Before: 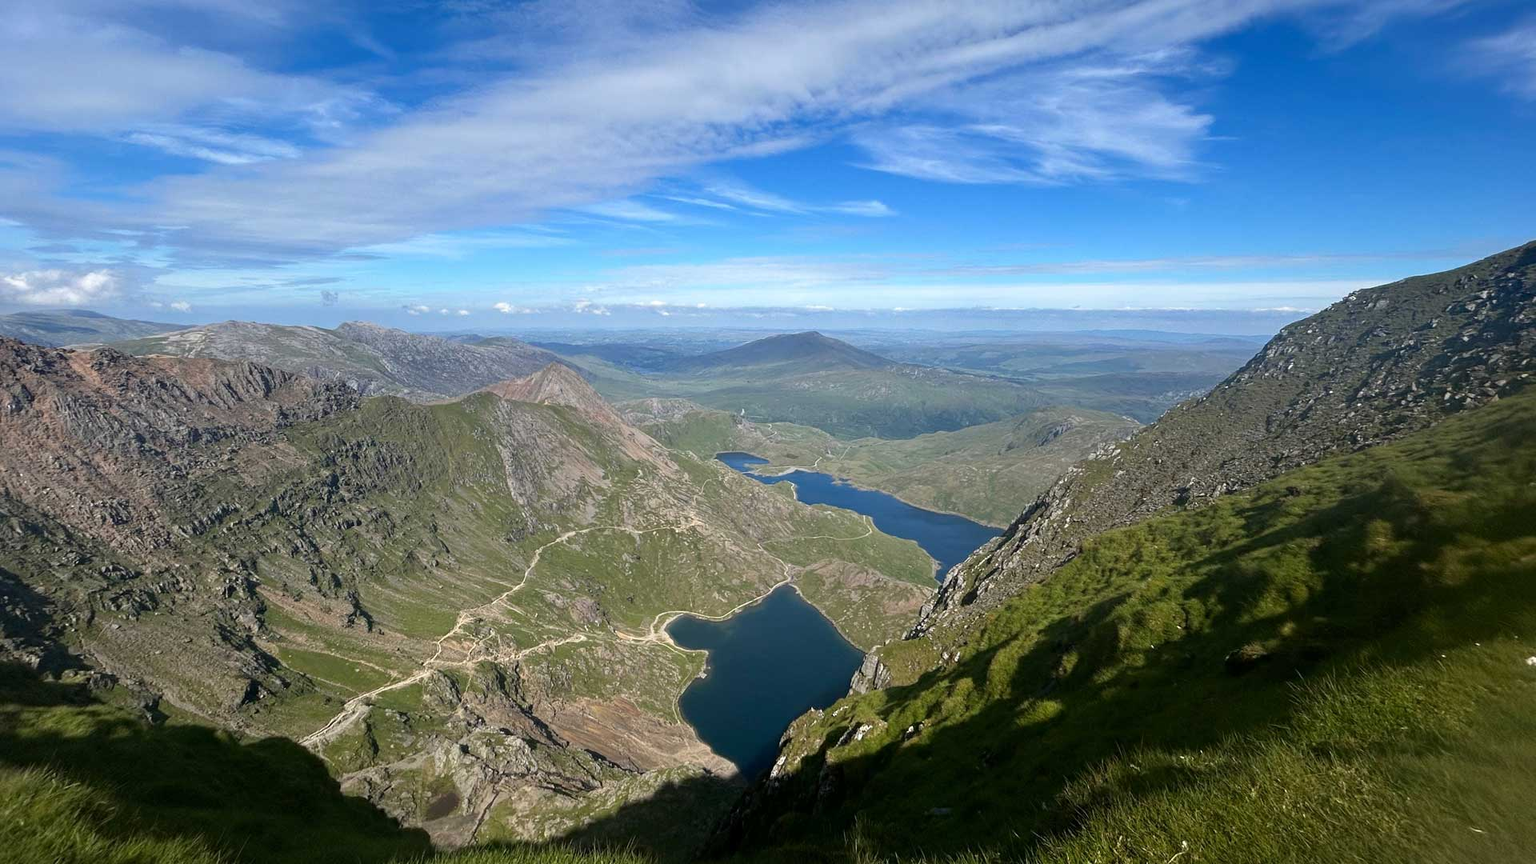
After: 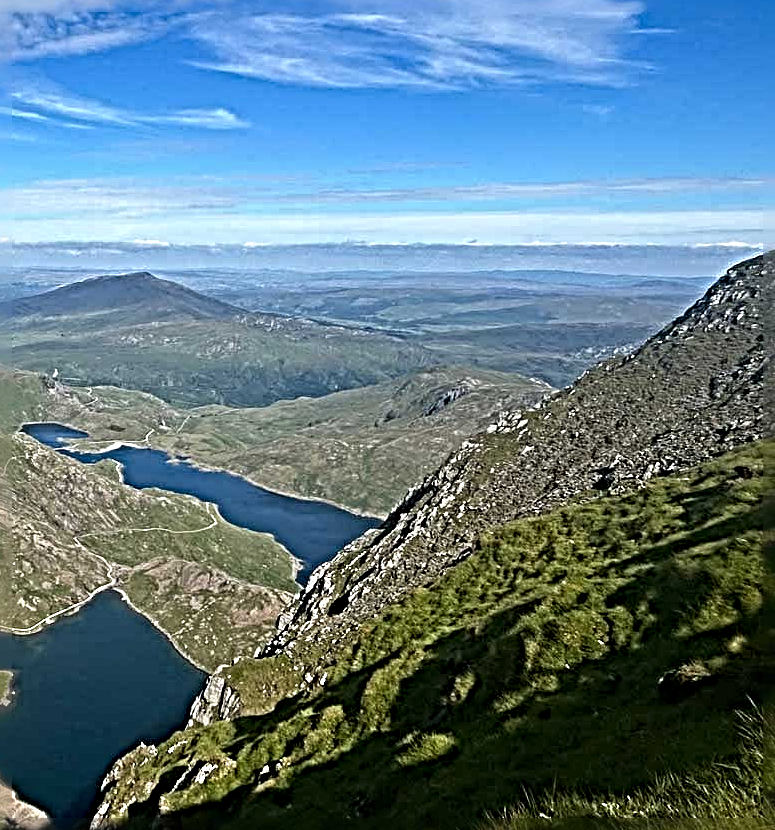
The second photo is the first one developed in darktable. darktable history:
crop: left 45.511%, top 13.18%, right 14.087%, bottom 9.878%
sharpen: radius 6.297, amount 1.797, threshold 0.235
